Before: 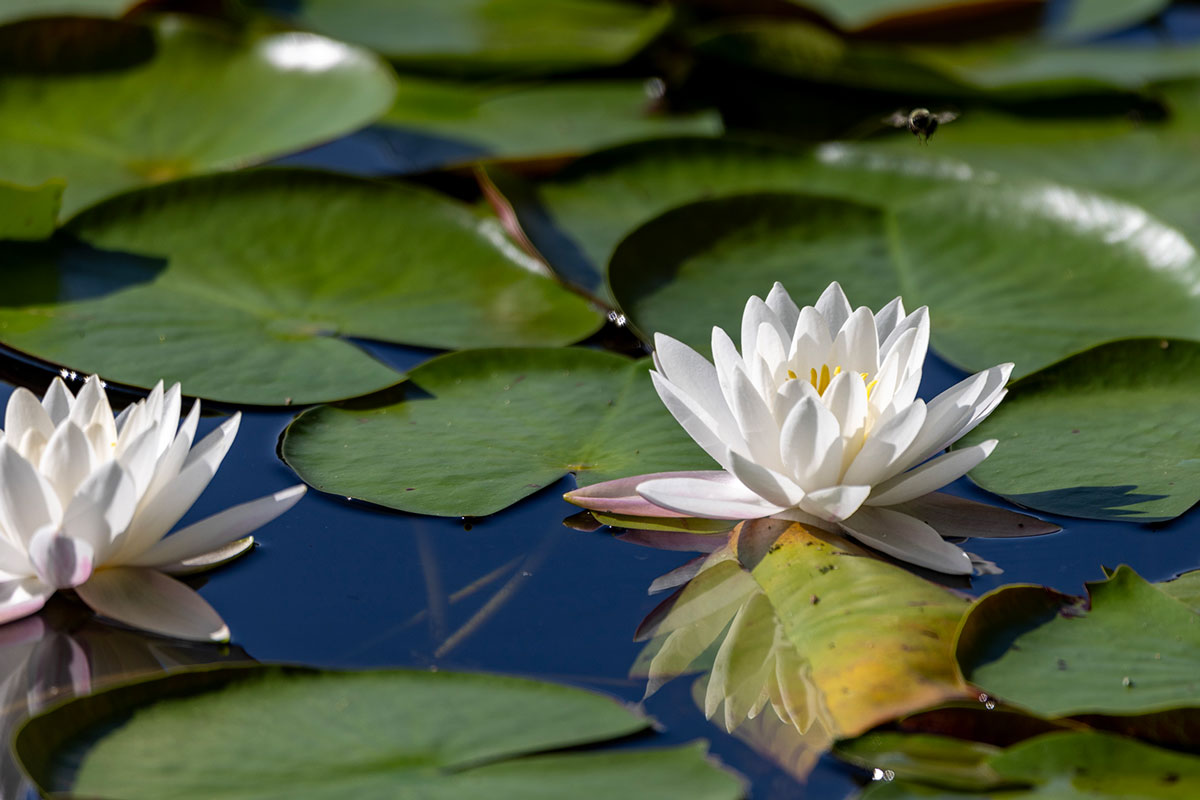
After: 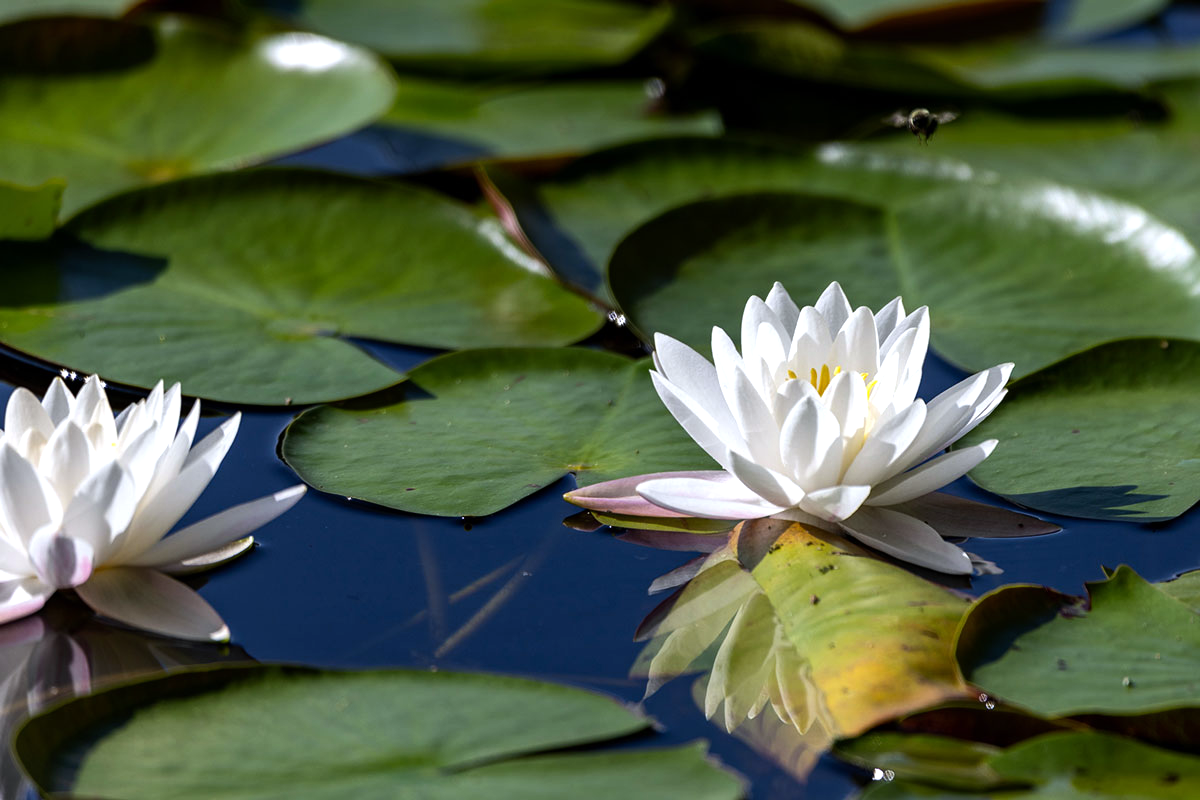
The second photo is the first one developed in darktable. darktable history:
tone equalizer: -8 EV -0.417 EV, -7 EV -0.389 EV, -6 EV -0.333 EV, -5 EV -0.222 EV, -3 EV 0.222 EV, -2 EV 0.333 EV, -1 EV 0.389 EV, +0 EV 0.417 EV, edges refinement/feathering 500, mask exposure compensation -1.57 EV, preserve details no
white balance: red 0.974, blue 1.044
